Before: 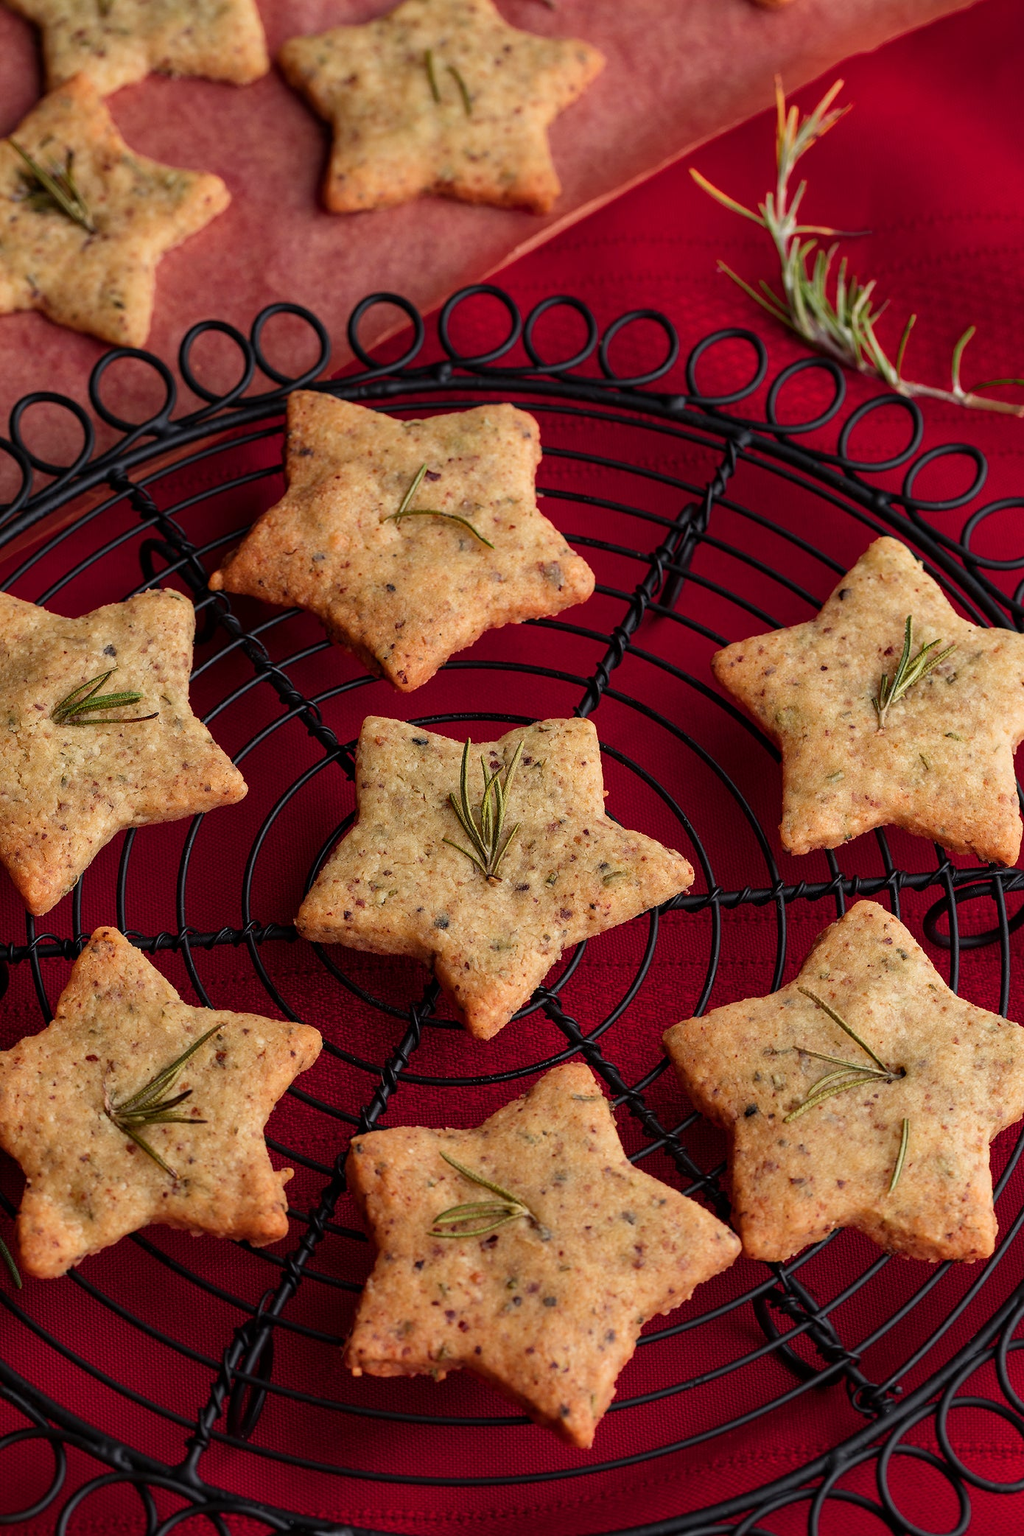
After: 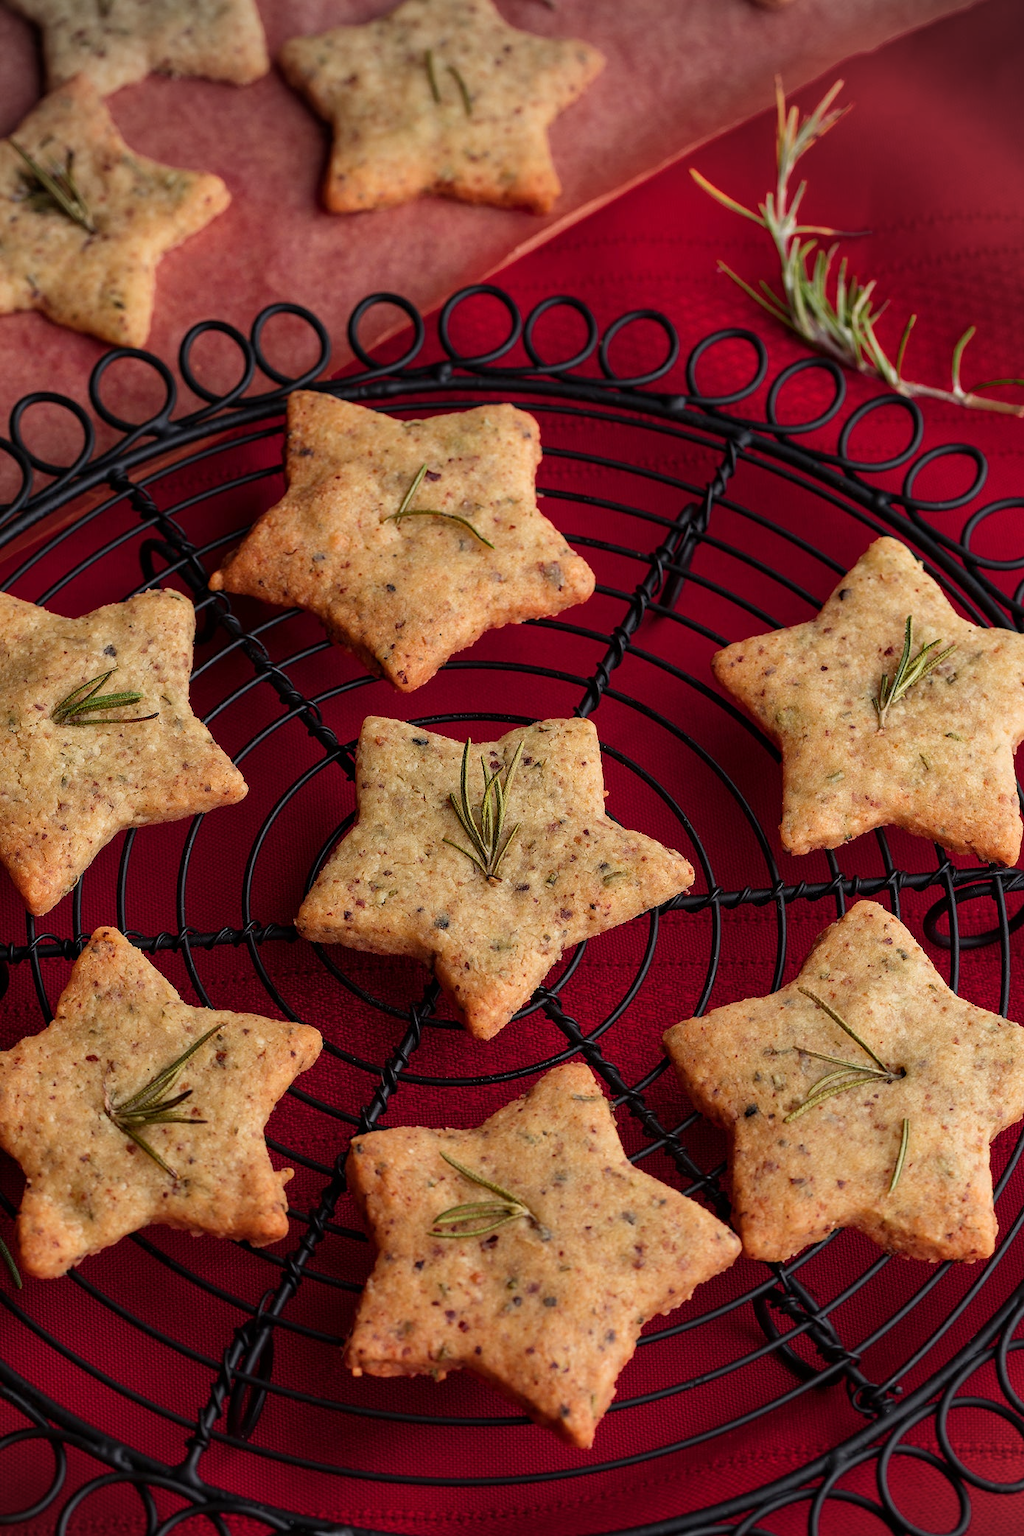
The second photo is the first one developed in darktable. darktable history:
vignetting: fall-off start 91.21%, center (-0.037, 0.142)
